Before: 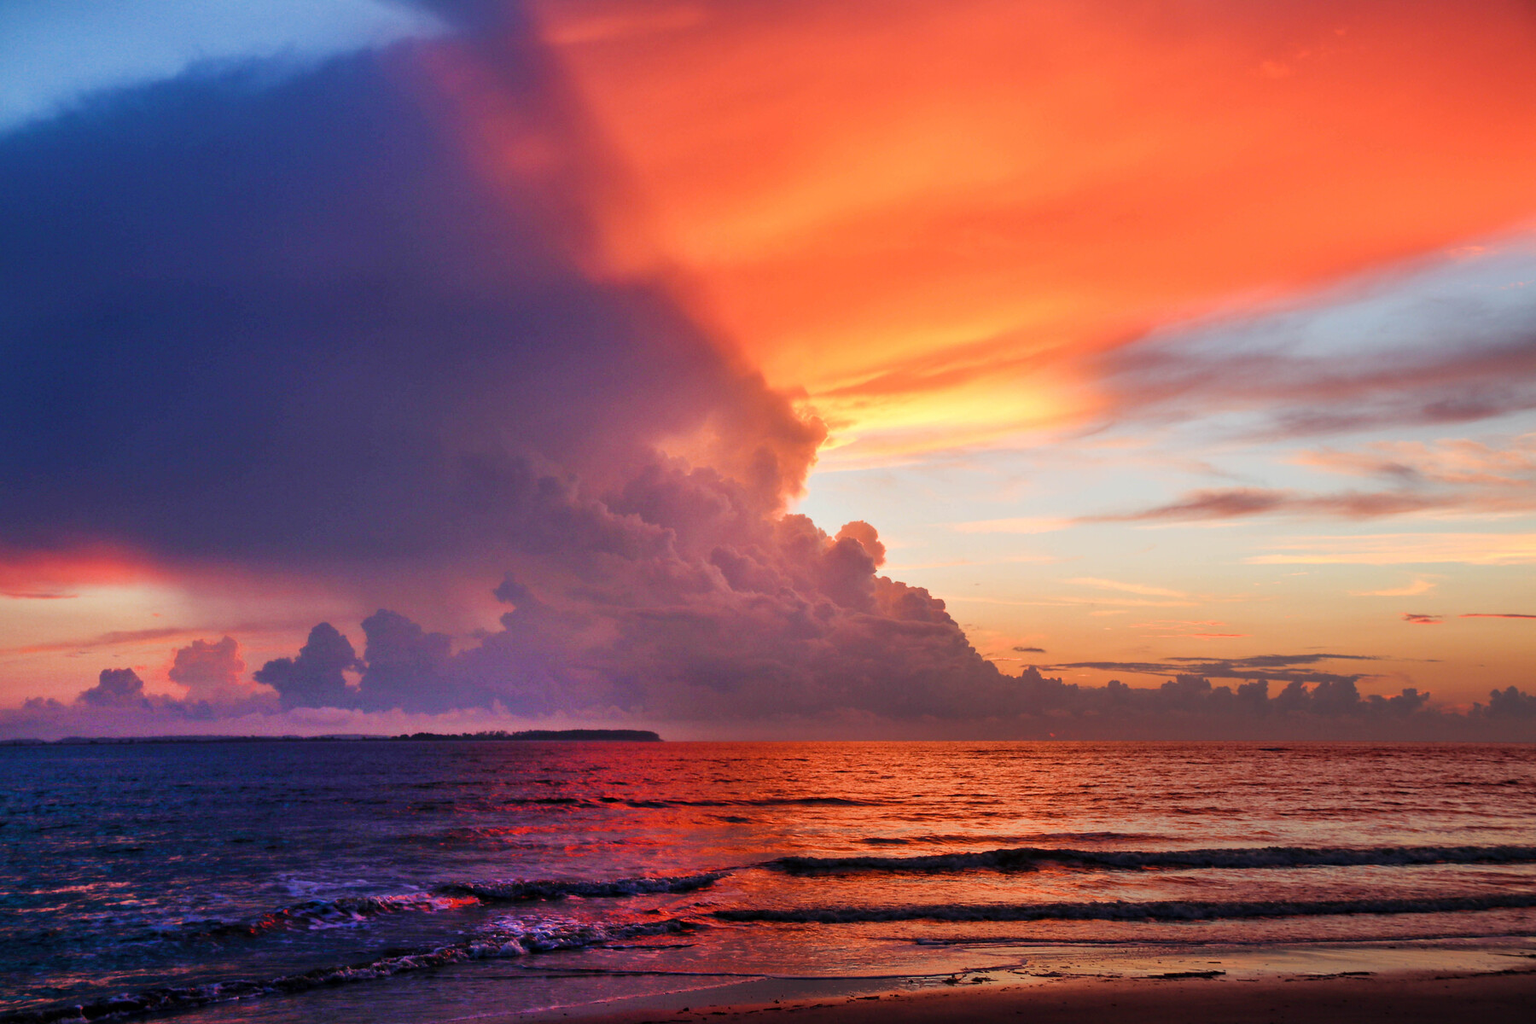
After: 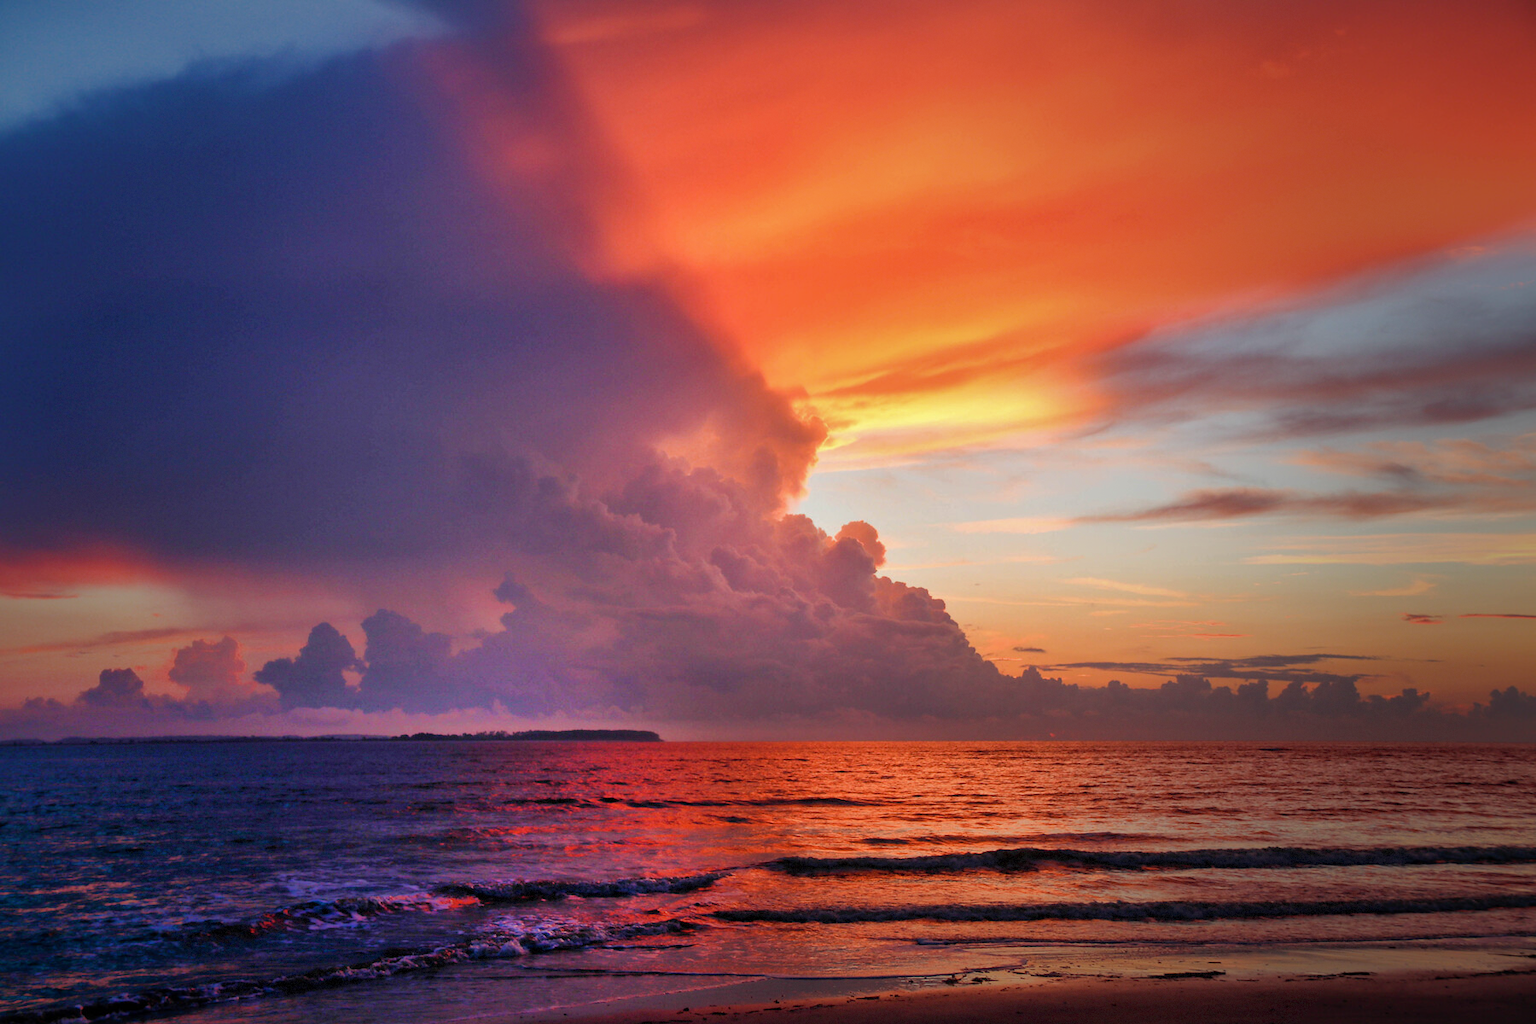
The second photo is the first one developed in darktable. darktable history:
vignetting: fall-off start 33%, fall-off radius 64.91%, saturation -0.022, width/height ratio 0.959, dithering 8-bit output, unbound false
shadows and highlights: on, module defaults
